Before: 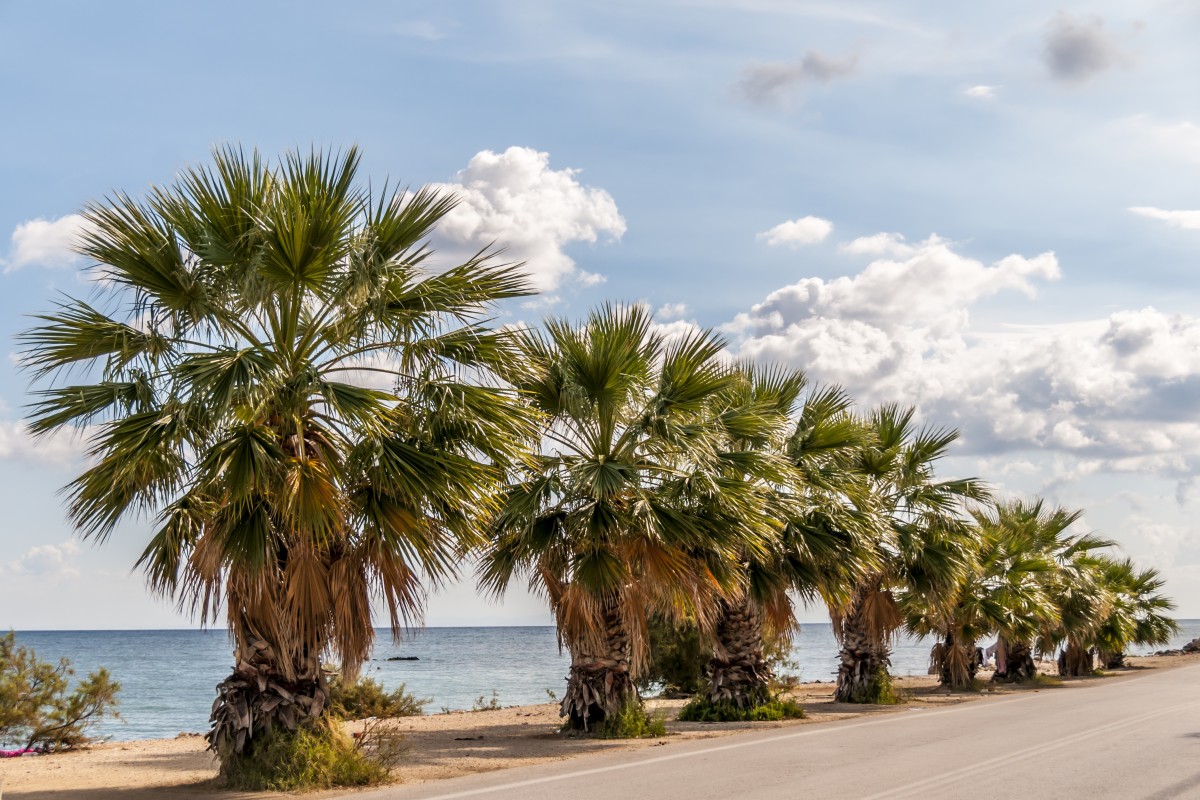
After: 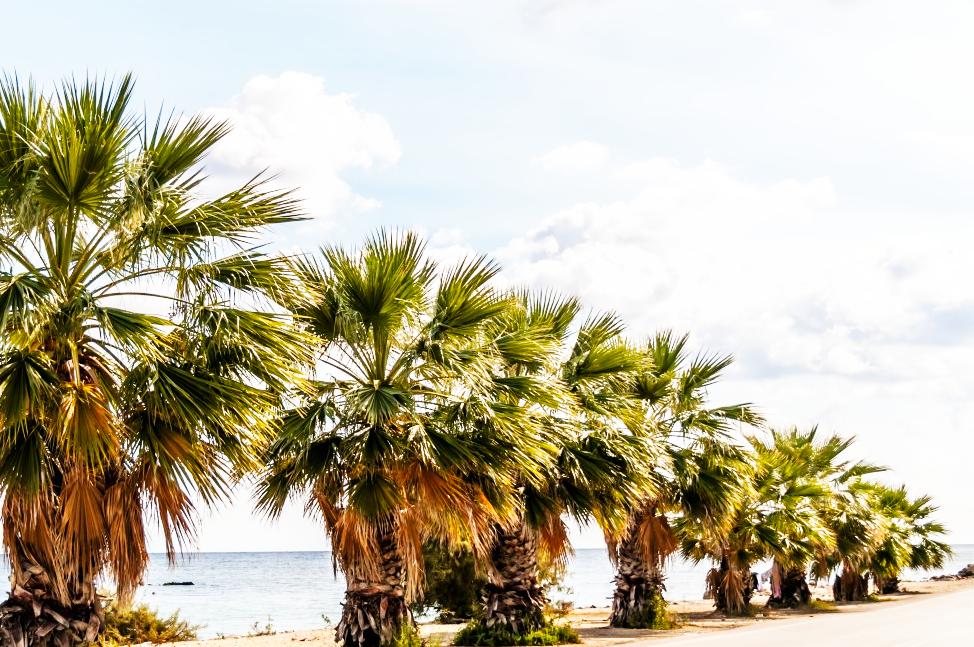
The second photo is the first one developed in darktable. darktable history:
crop: left 18.82%, top 9.468%, right 0.001%, bottom 9.655%
base curve: curves: ch0 [(0, 0) (0.007, 0.004) (0.027, 0.03) (0.046, 0.07) (0.207, 0.54) (0.442, 0.872) (0.673, 0.972) (1, 1)], preserve colors none
